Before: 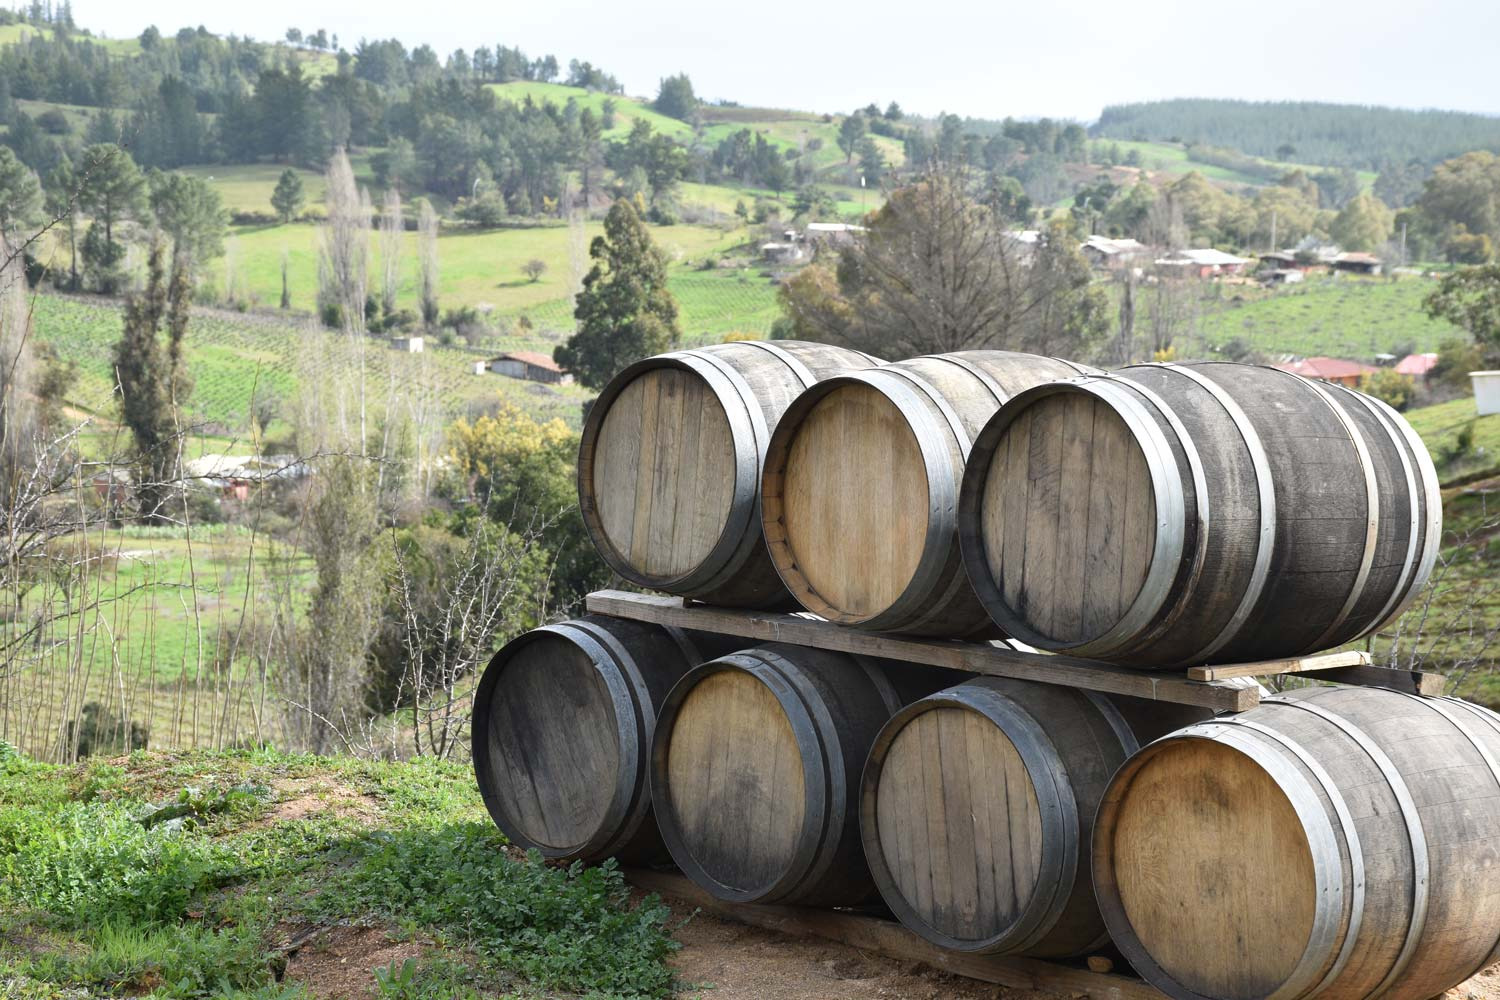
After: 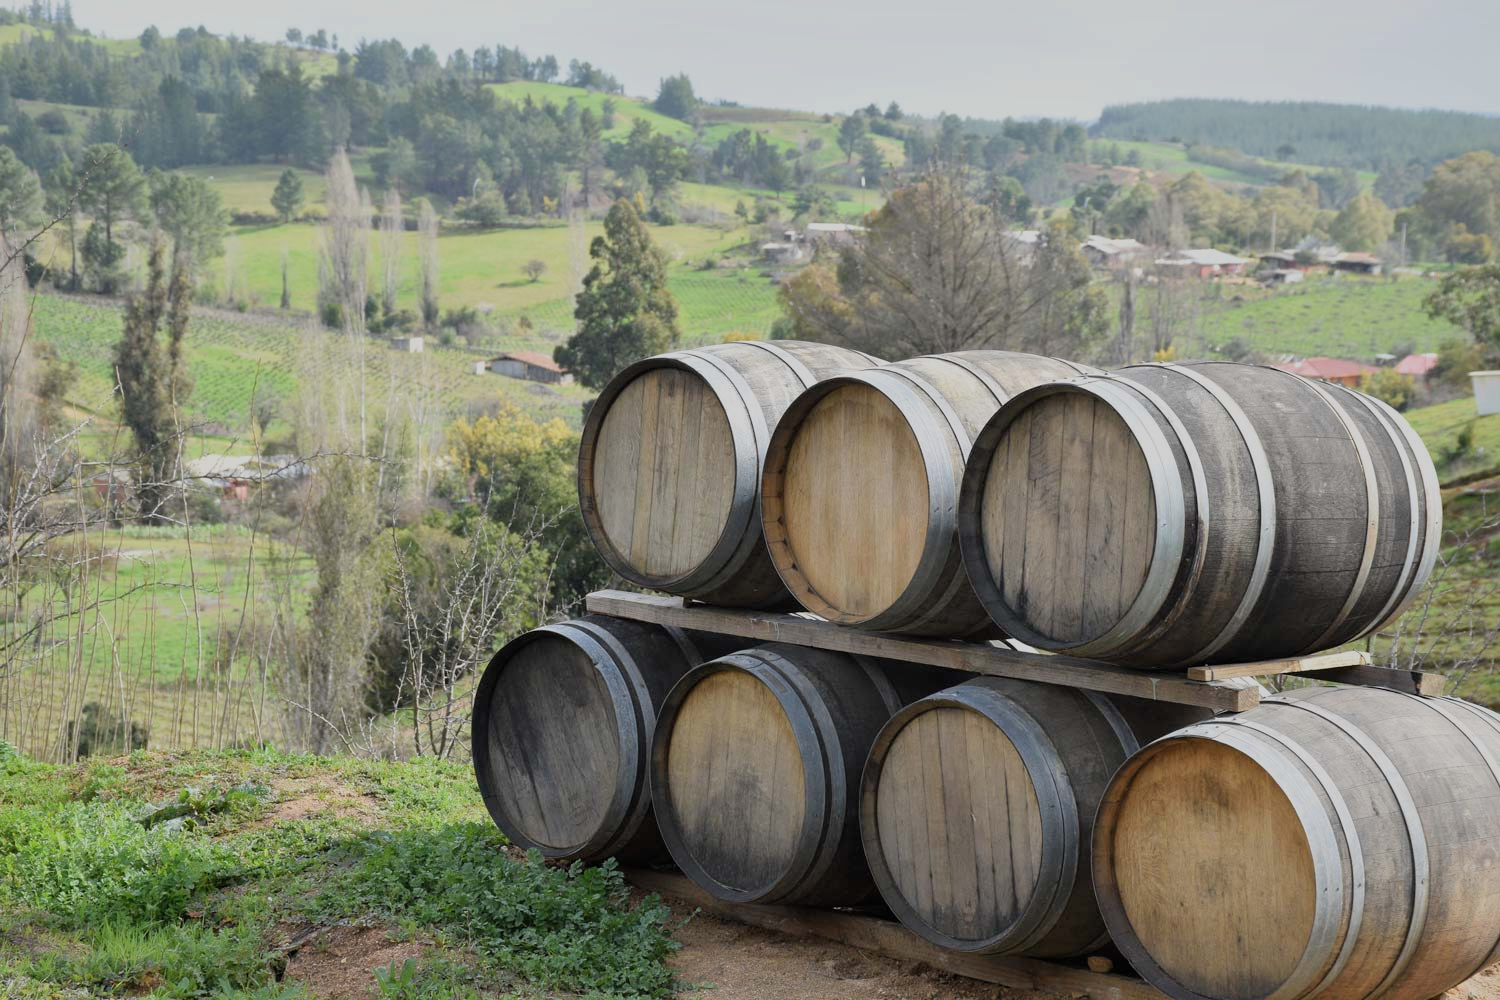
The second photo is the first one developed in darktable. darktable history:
filmic rgb: middle gray luminance 18.42%, black relative exposure -10.5 EV, white relative exposure 3.4 EV, threshold 6 EV, target black luminance 0%, hardness 6.03, latitude 99%, contrast 0.847, shadows ↔ highlights balance 0.505%, add noise in highlights 0, preserve chrominance max RGB, color science v3 (2019), use custom middle-gray values true, iterations of high-quality reconstruction 0, contrast in highlights soft, enable highlight reconstruction true
shadows and highlights: shadows 10, white point adjustment 1, highlights -40
